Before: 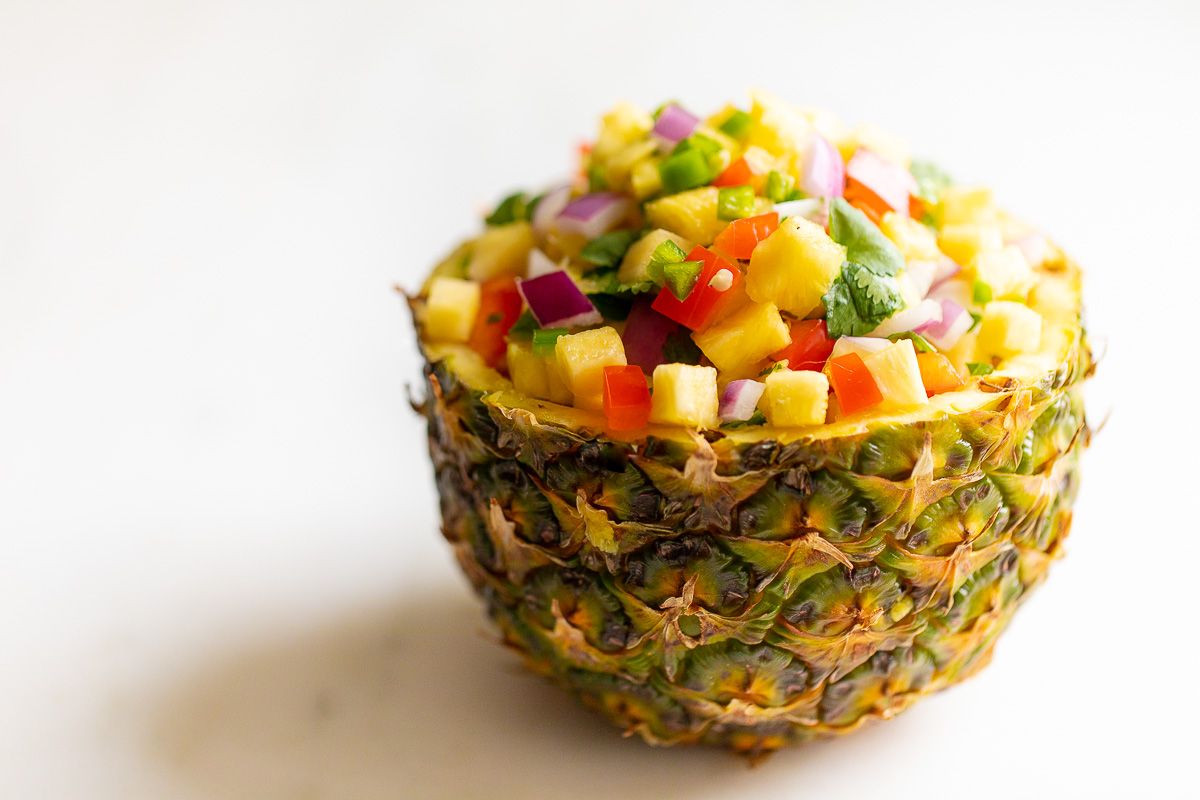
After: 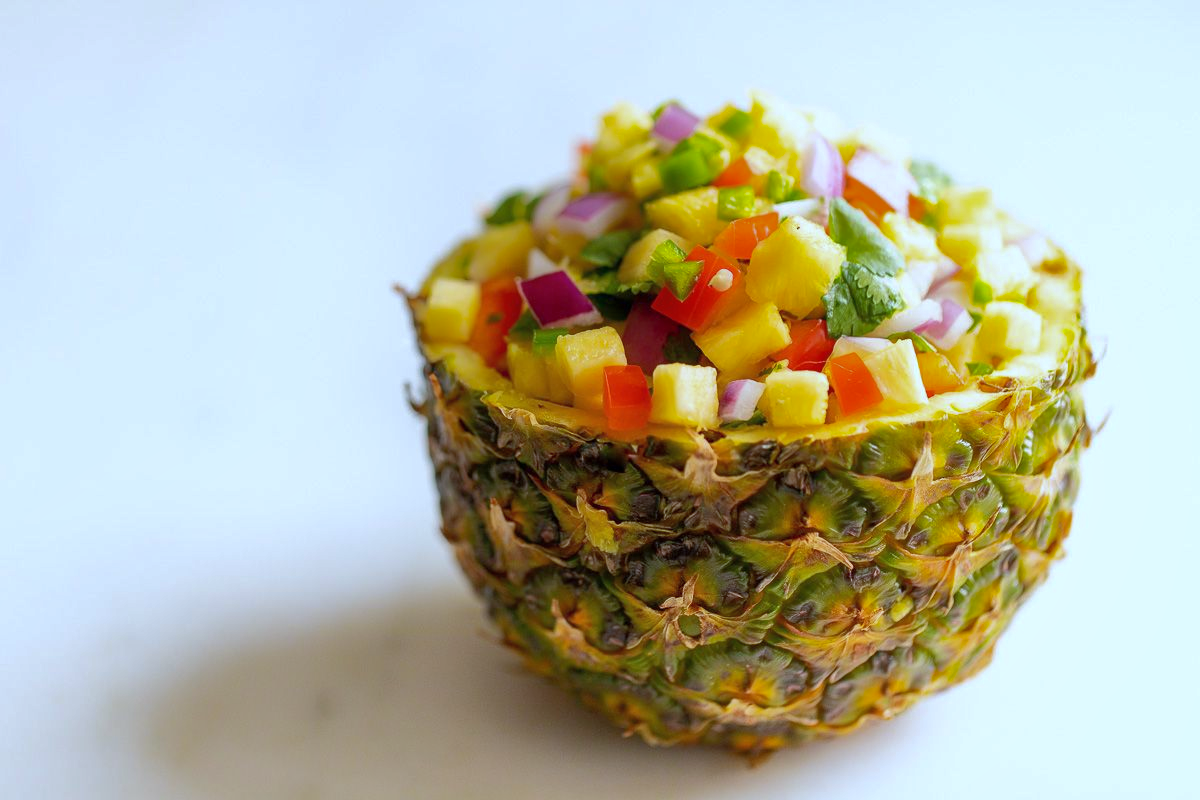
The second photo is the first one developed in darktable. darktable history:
white balance: red 0.924, blue 1.095
shadows and highlights: on, module defaults
